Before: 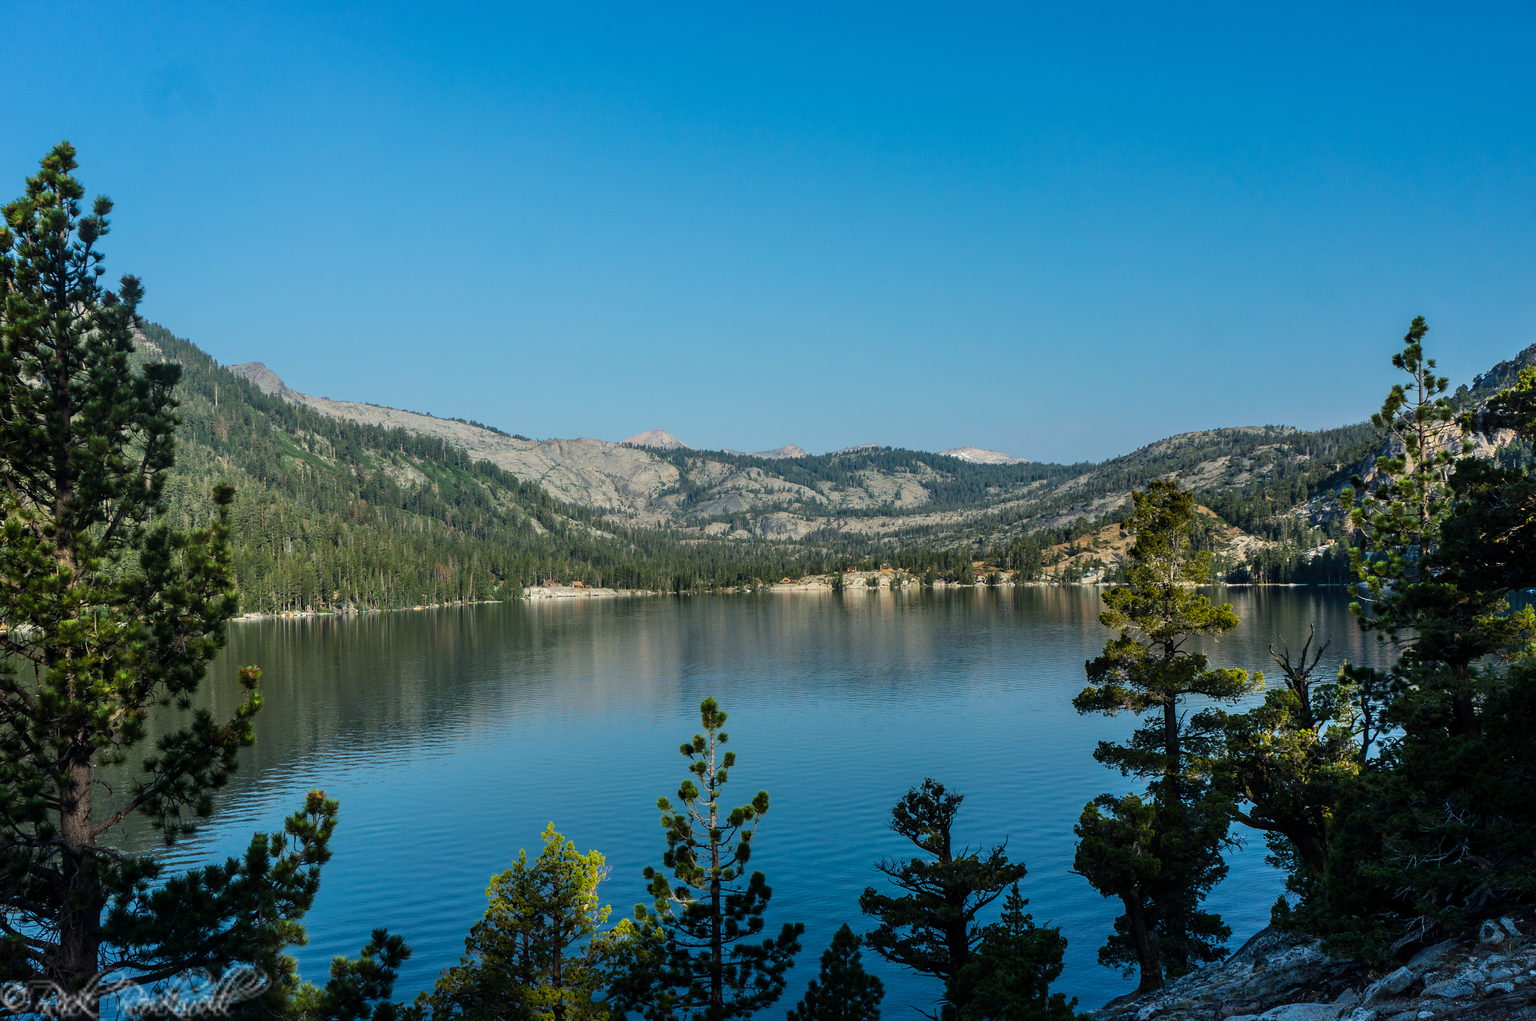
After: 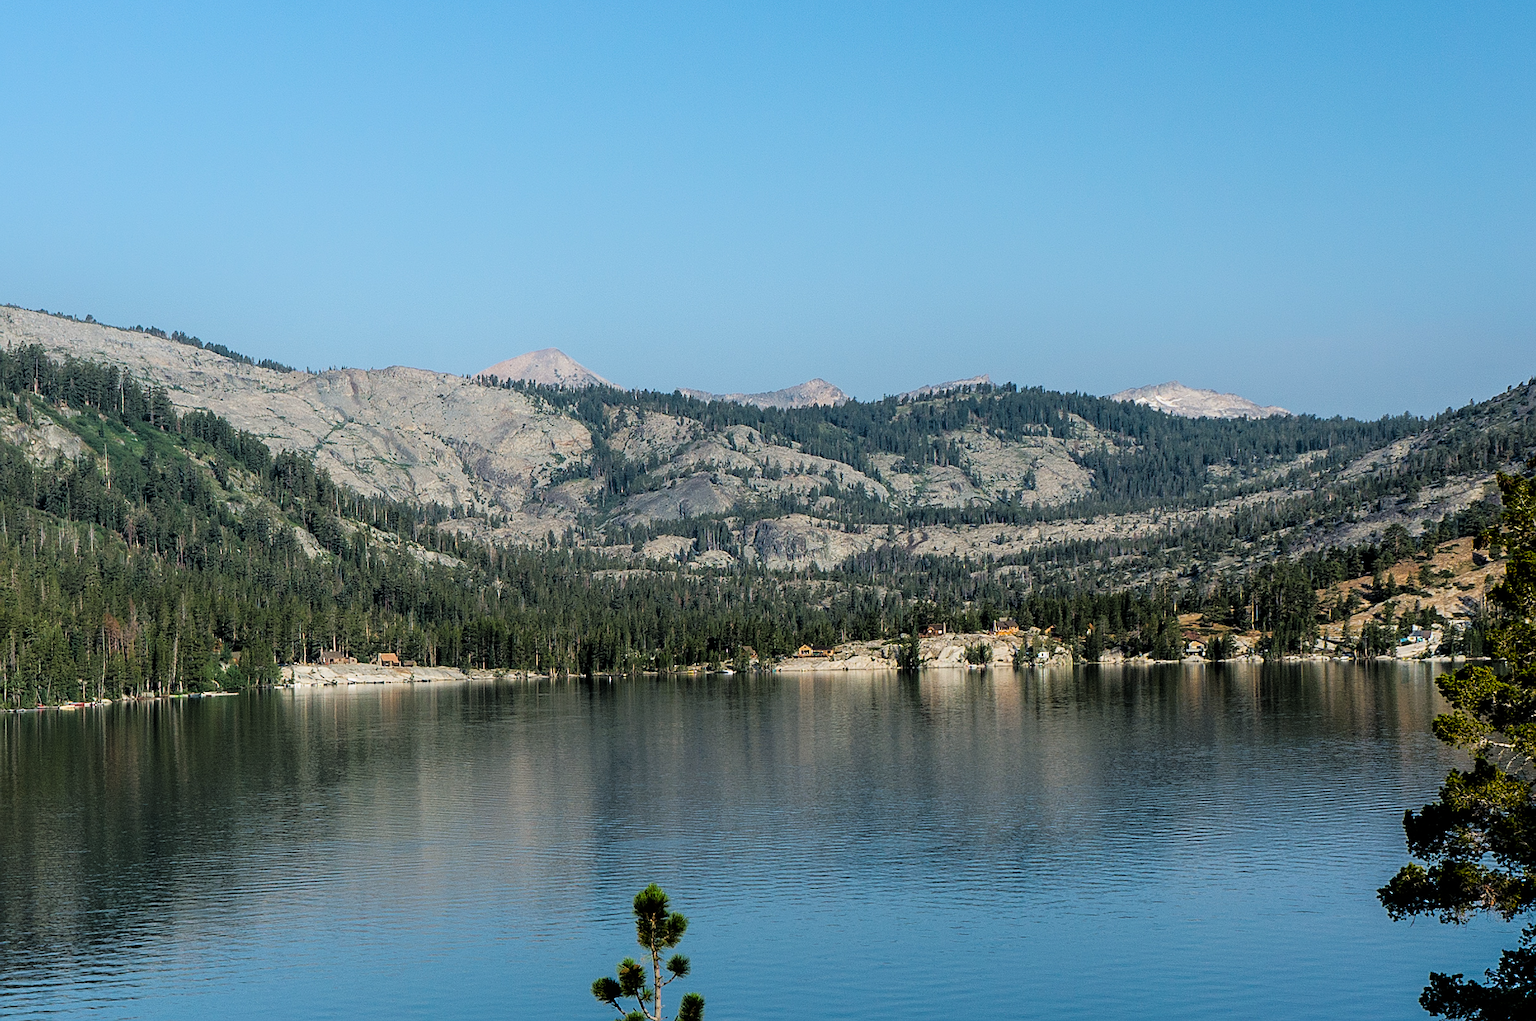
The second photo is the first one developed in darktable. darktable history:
crop: left 25%, top 25%, right 25%, bottom 25%
sharpen: on, module defaults
white balance: red 1.009, blue 1.027
exposure: exposure -0.05 EV
filmic rgb: black relative exposure -4.93 EV, white relative exposure 2.84 EV, hardness 3.72
shadows and highlights: shadows -40.15, highlights 62.88, soften with gaussian
